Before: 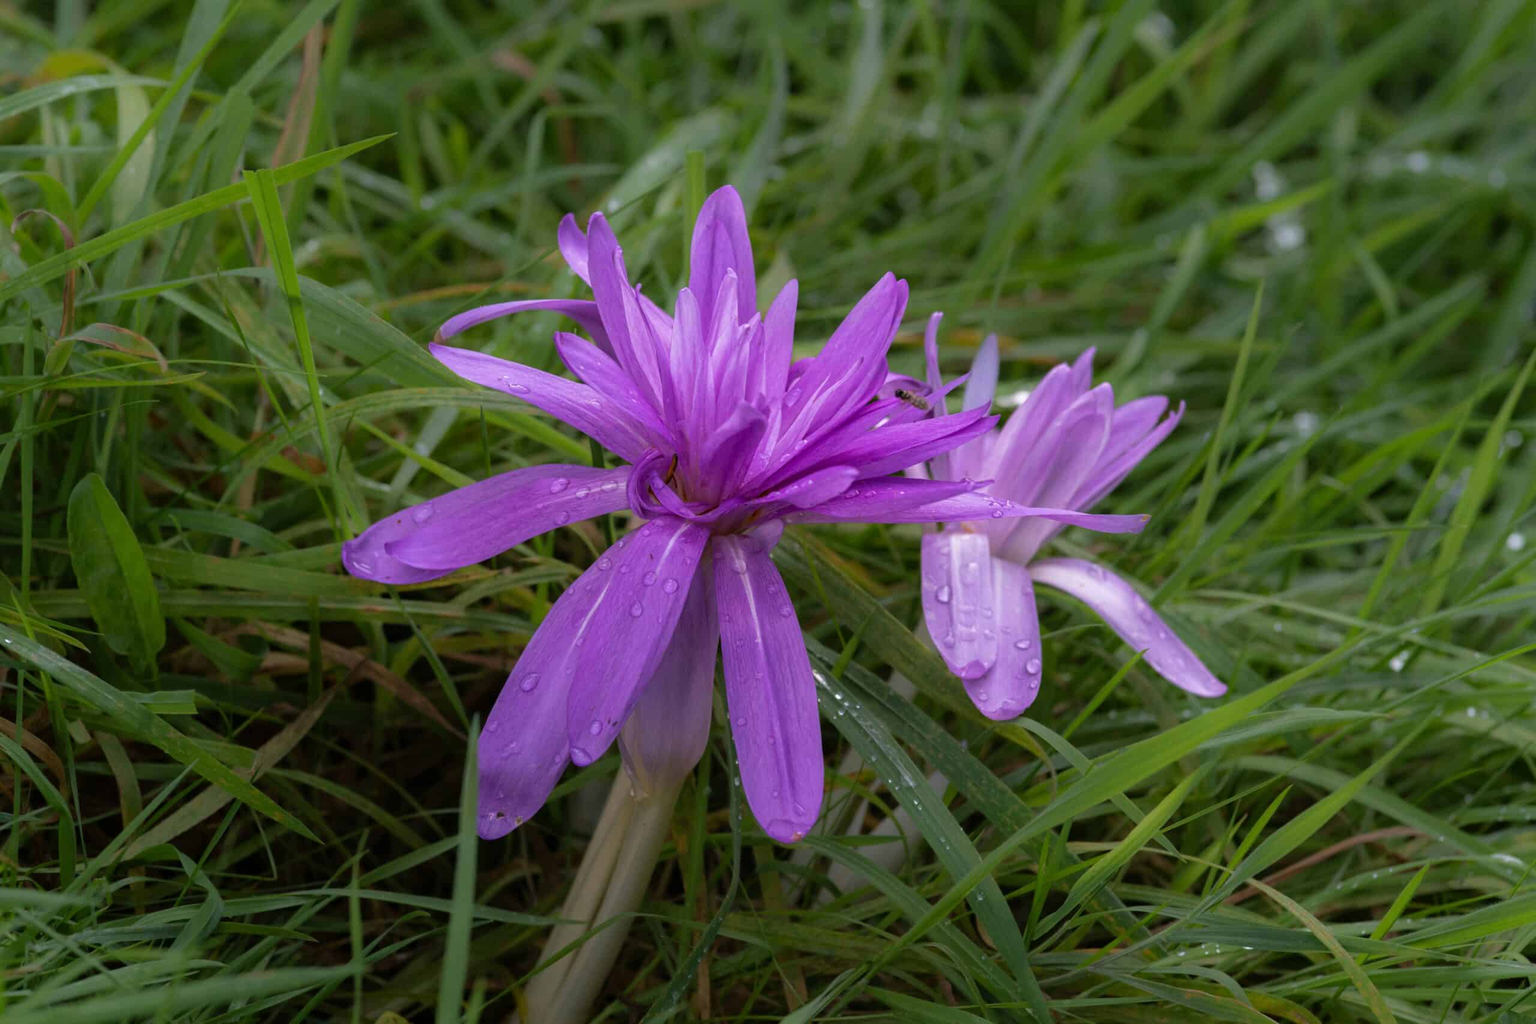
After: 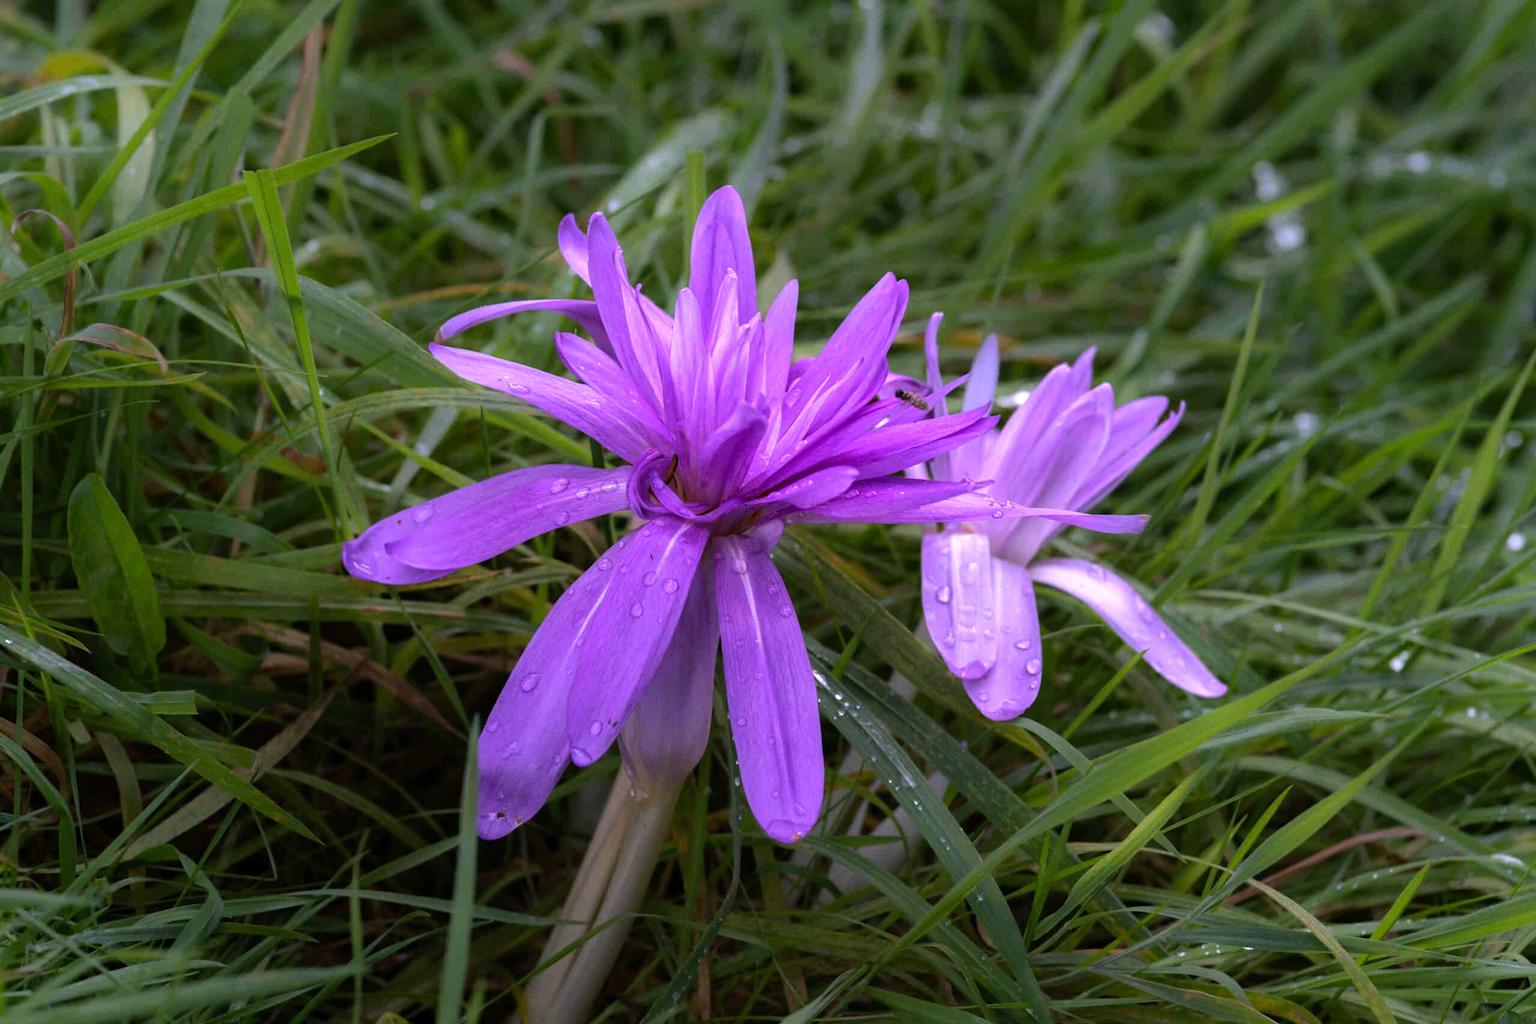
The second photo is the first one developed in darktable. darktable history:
white balance: red 1.042, blue 1.17
tone equalizer: -8 EV -0.417 EV, -7 EV -0.389 EV, -6 EV -0.333 EV, -5 EV -0.222 EV, -3 EV 0.222 EV, -2 EV 0.333 EV, -1 EV 0.389 EV, +0 EV 0.417 EV, edges refinement/feathering 500, mask exposure compensation -1.57 EV, preserve details no
